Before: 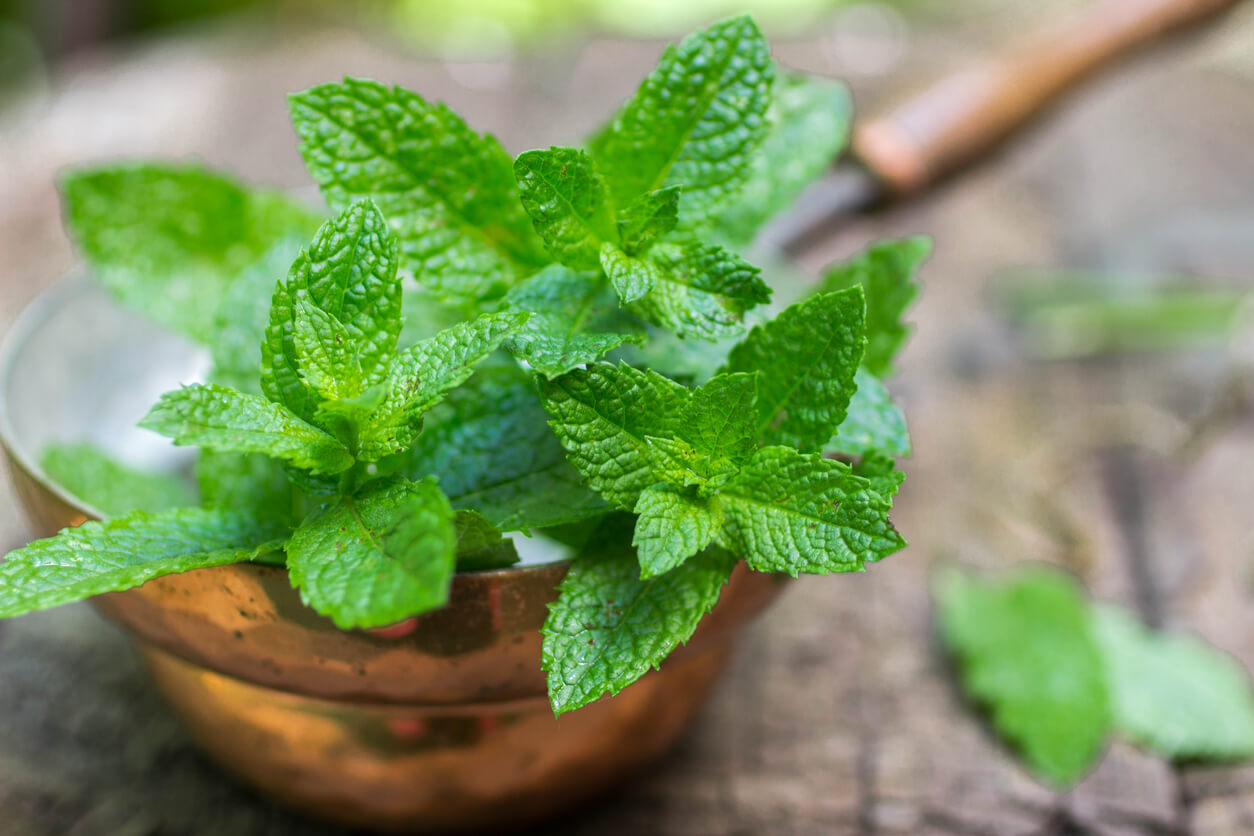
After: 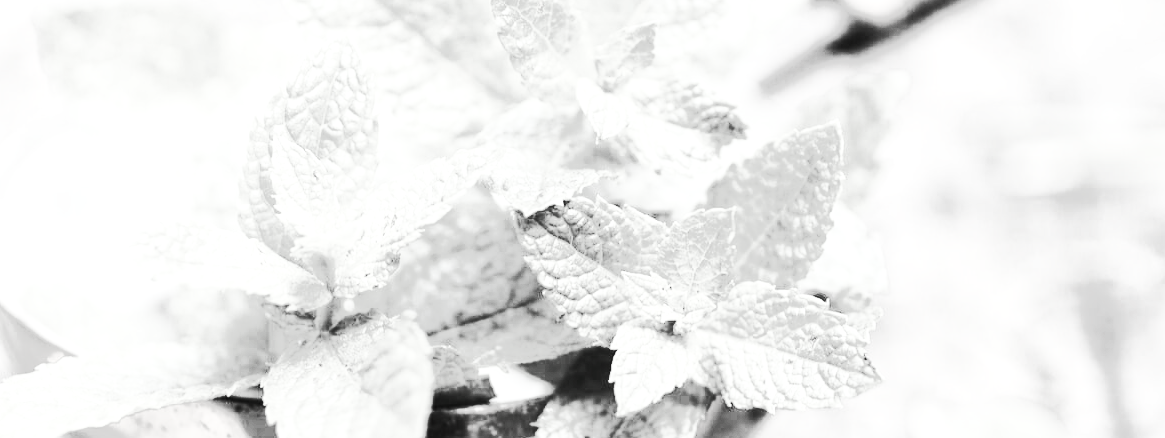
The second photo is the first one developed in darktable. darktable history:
color balance rgb: perceptual saturation grading › global saturation 0.701%
crop: left 1.849%, top 19.662%, right 5.245%, bottom 27.827%
tone curve: curves: ch0 [(0, 0) (0.003, 0.005) (0.011, 0.007) (0.025, 0.009) (0.044, 0.013) (0.069, 0.017) (0.1, 0.02) (0.136, 0.029) (0.177, 0.052) (0.224, 0.086) (0.277, 0.129) (0.335, 0.188) (0.399, 0.256) (0.468, 0.361) (0.543, 0.526) (0.623, 0.696) (0.709, 0.784) (0.801, 0.85) (0.898, 0.882) (1, 1)], color space Lab, independent channels, preserve colors none
exposure: black level correction 0, exposure 1.181 EV, compensate highlight preservation false
contrast brightness saturation: contrast 0.541, brightness 0.459, saturation -0.99
haze removal: compatibility mode true, adaptive false
